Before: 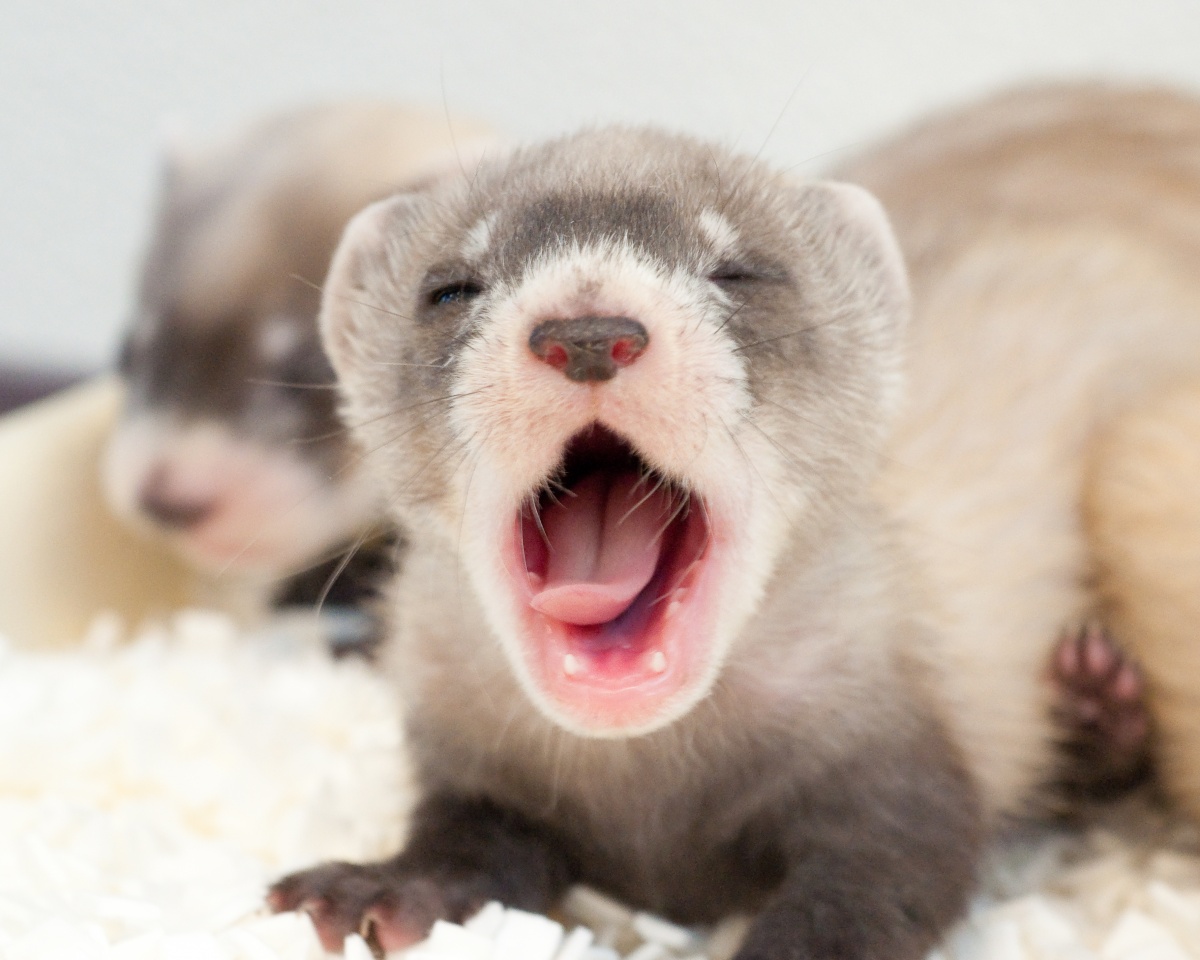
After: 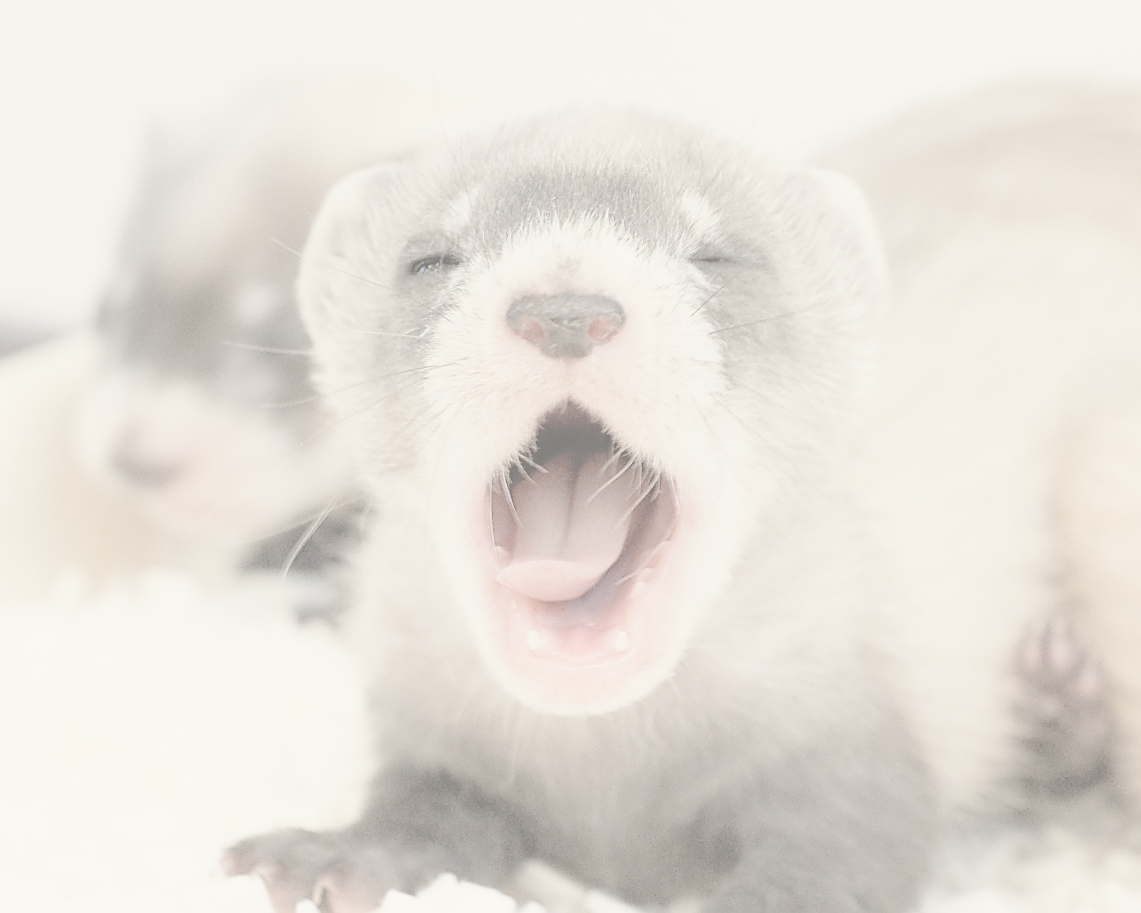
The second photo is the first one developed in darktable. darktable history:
contrast brightness saturation: contrast -0.32, brightness 0.75, saturation -0.78
sharpen: radius 1.4, amount 1.25, threshold 0.7
color correction: highlights b* 3
tone curve: curves: ch0 [(0, 0) (0.003, 0.003) (0.011, 0.005) (0.025, 0.008) (0.044, 0.012) (0.069, 0.02) (0.1, 0.031) (0.136, 0.047) (0.177, 0.088) (0.224, 0.141) (0.277, 0.222) (0.335, 0.32) (0.399, 0.425) (0.468, 0.524) (0.543, 0.623) (0.623, 0.716) (0.709, 0.796) (0.801, 0.88) (0.898, 0.959) (1, 1)], preserve colors none
crop and rotate: angle -2.38°
